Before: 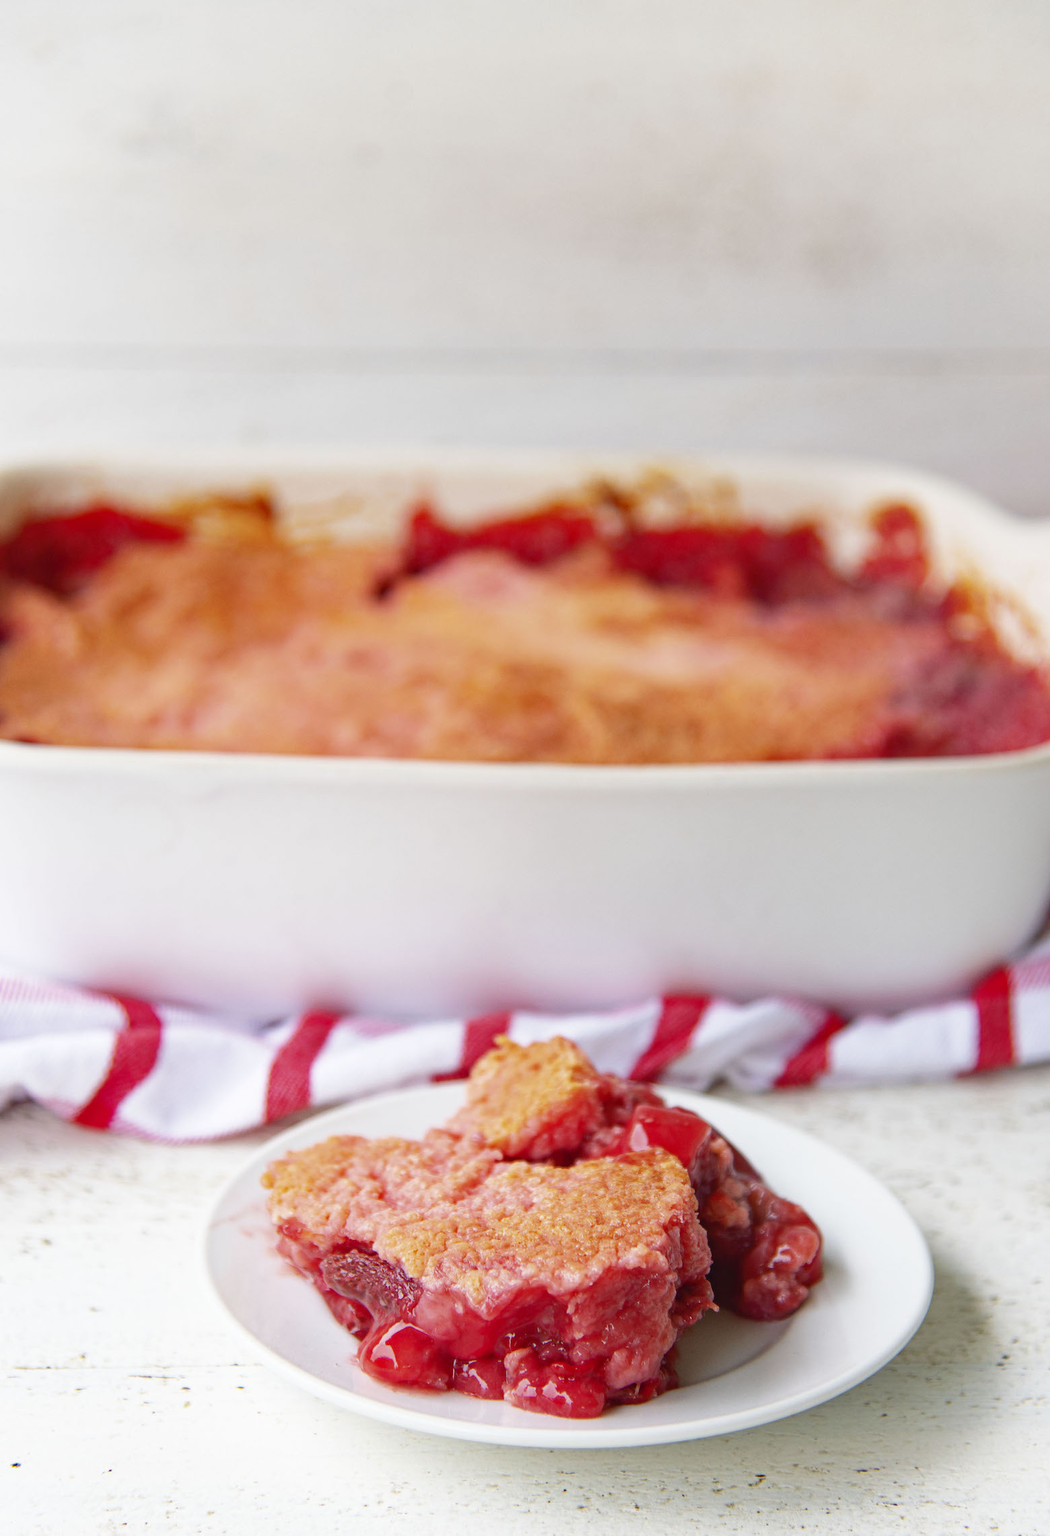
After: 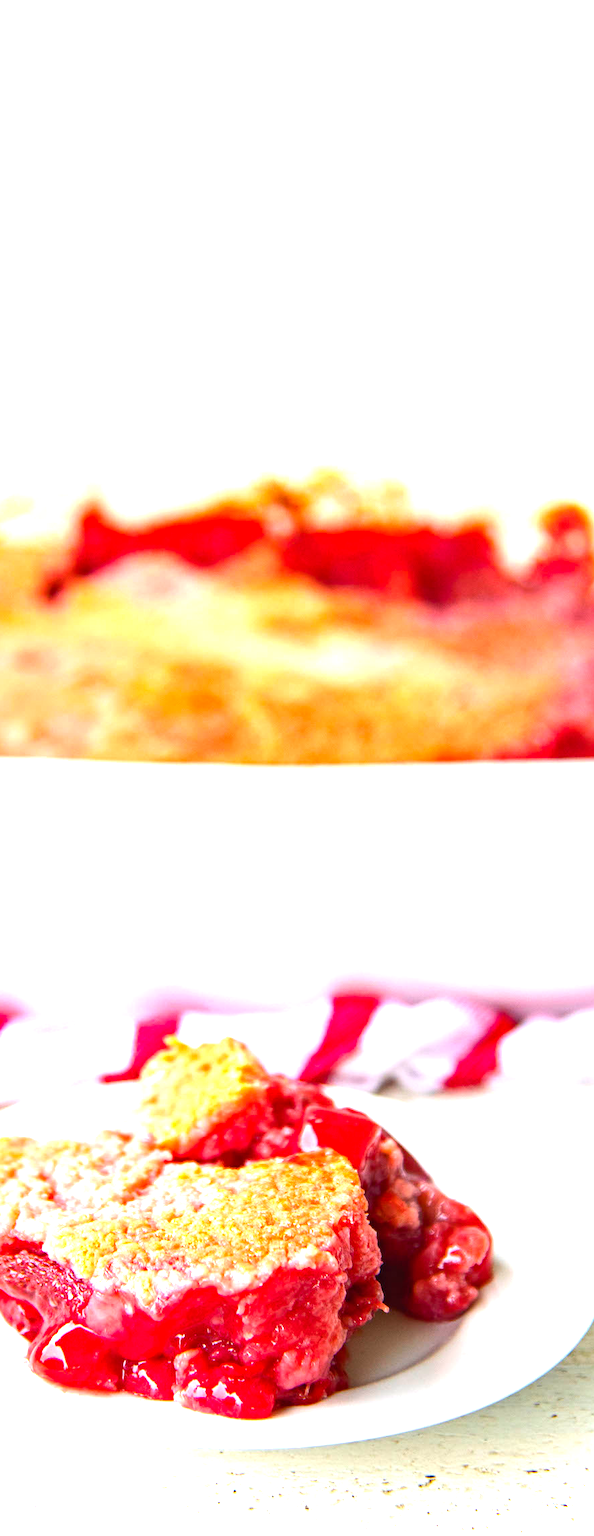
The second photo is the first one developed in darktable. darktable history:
color balance rgb: perceptual saturation grading › global saturation 0.48%, perceptual brilliance grading › global brilliance 29.344%, perceptual brilliance grading › highlights 12.616%, perceptual brilliance grading › mid-tones 25.012%, global vibrance 14.296%
crop: left 31.508%, top 0.022%, right 11.879%
